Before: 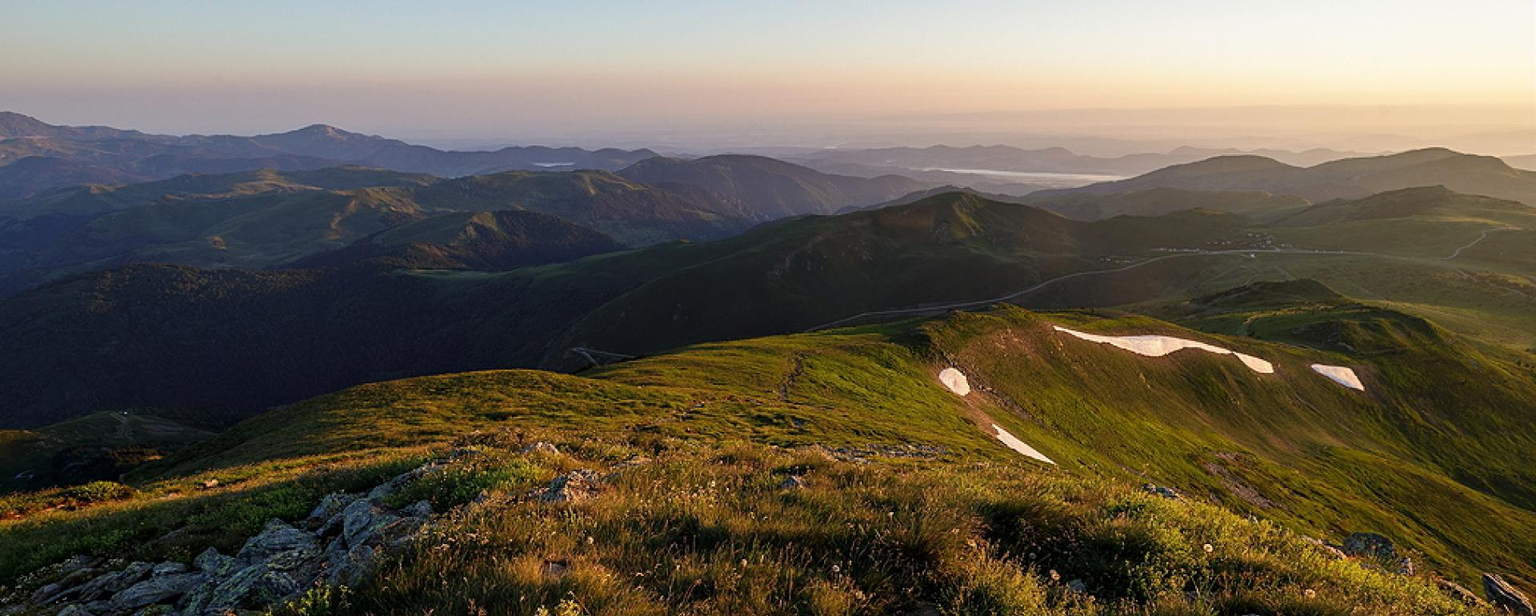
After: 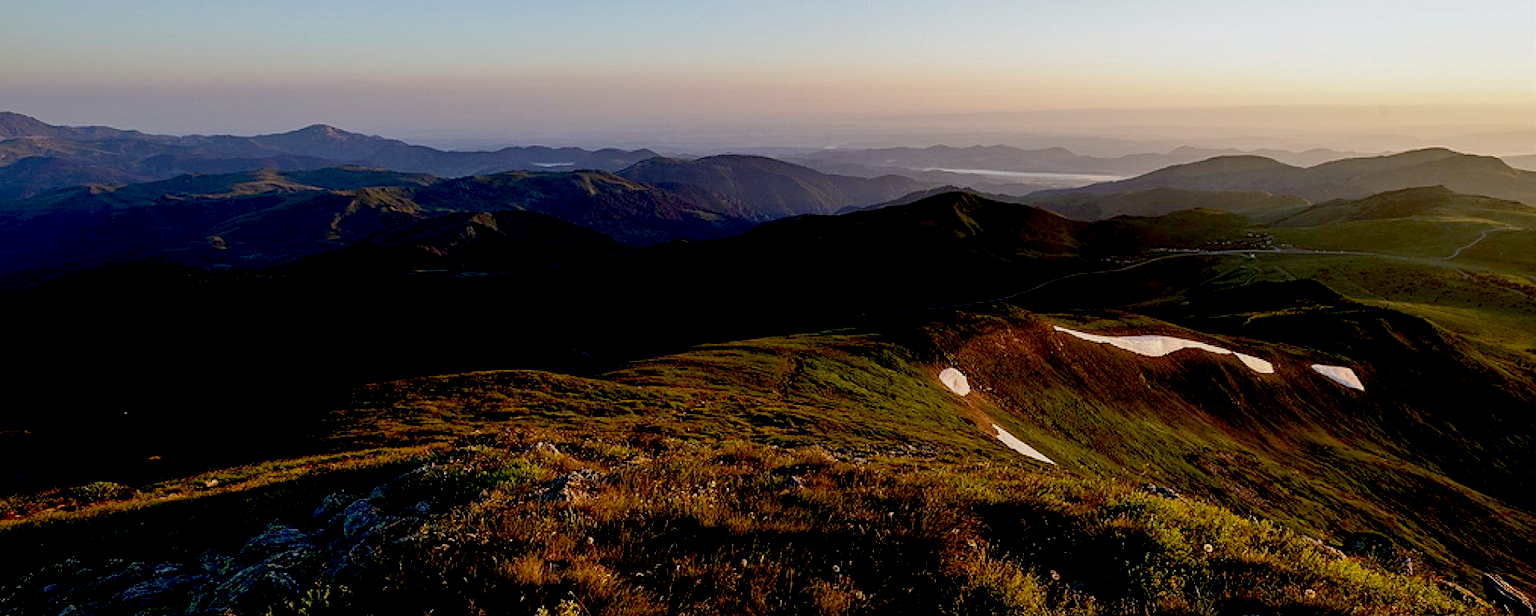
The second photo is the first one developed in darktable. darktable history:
exposure: black level correction 0.046, exposure -0.228 EV, compensate highlight preservation false
white balance: red 0.98, blue 1.034
